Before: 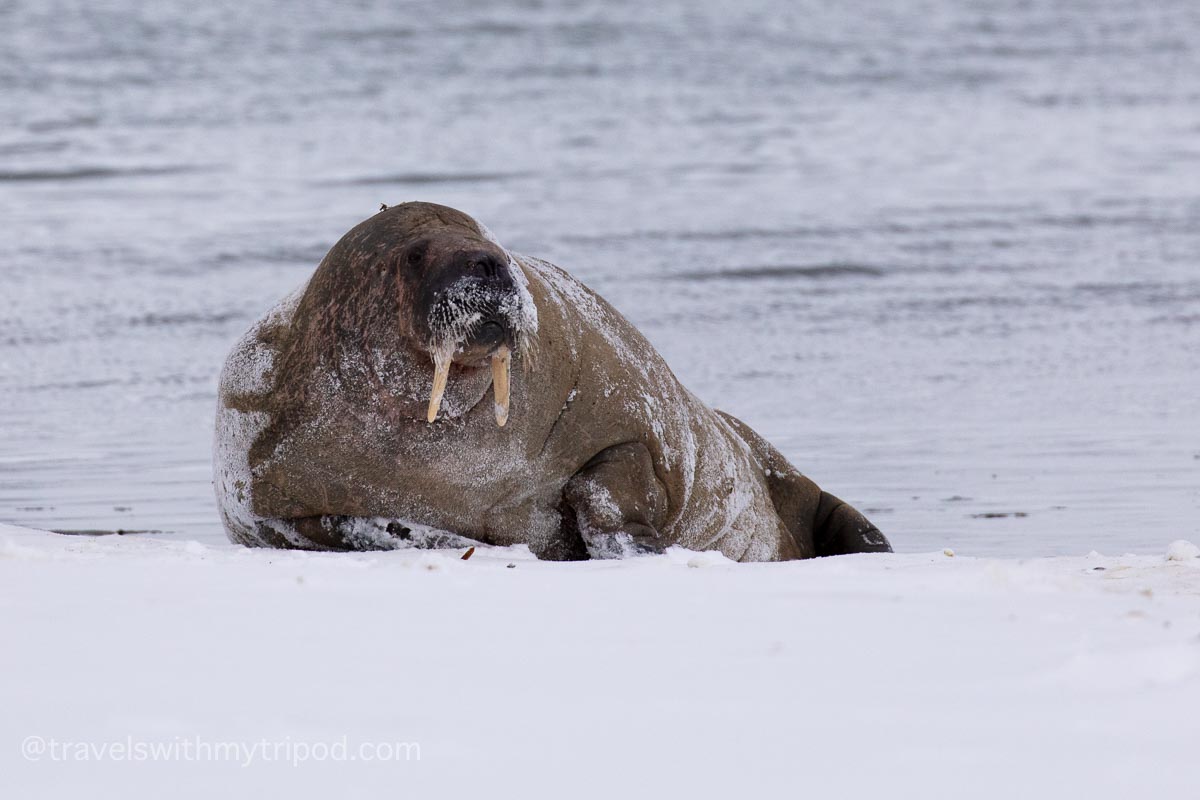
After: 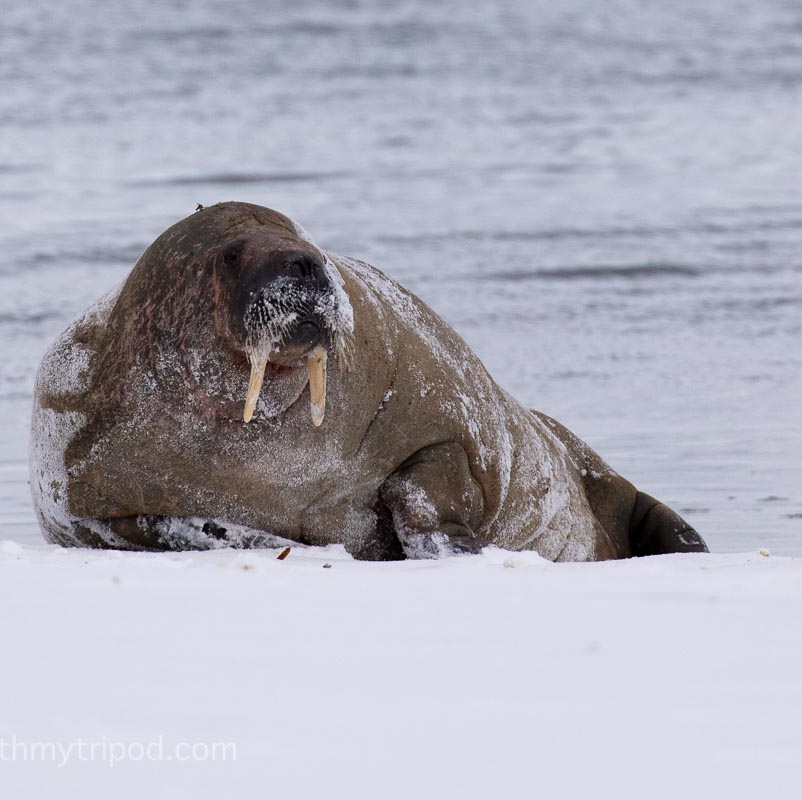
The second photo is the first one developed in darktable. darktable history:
crop: left 15.391%, right 17.733%
